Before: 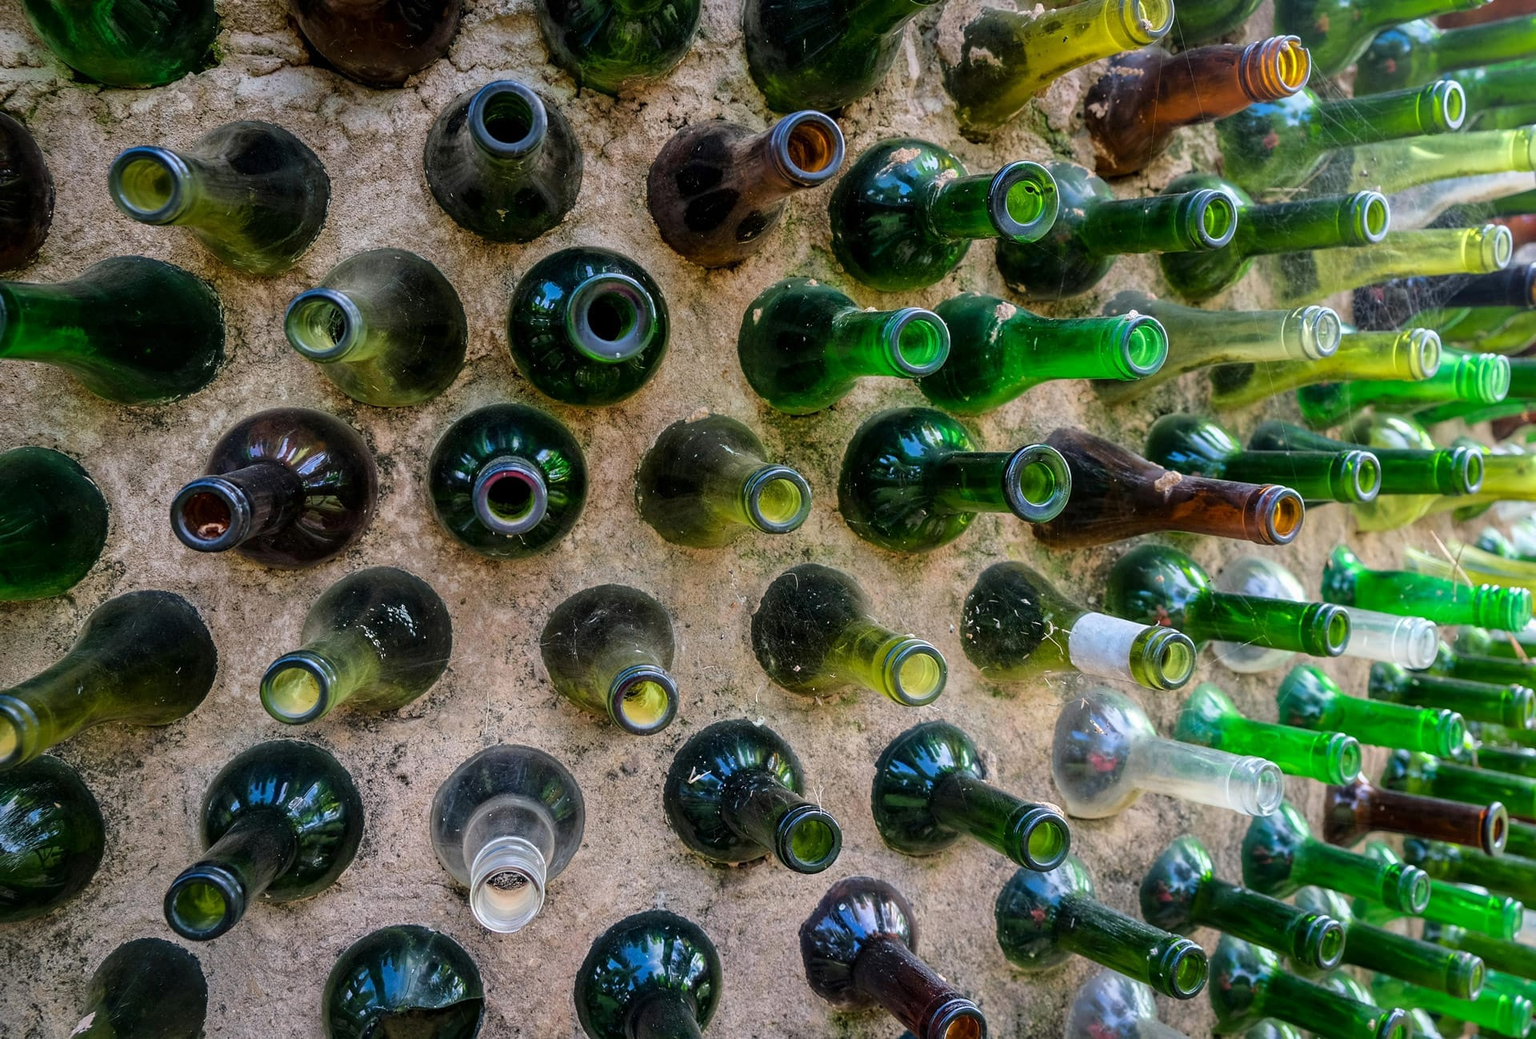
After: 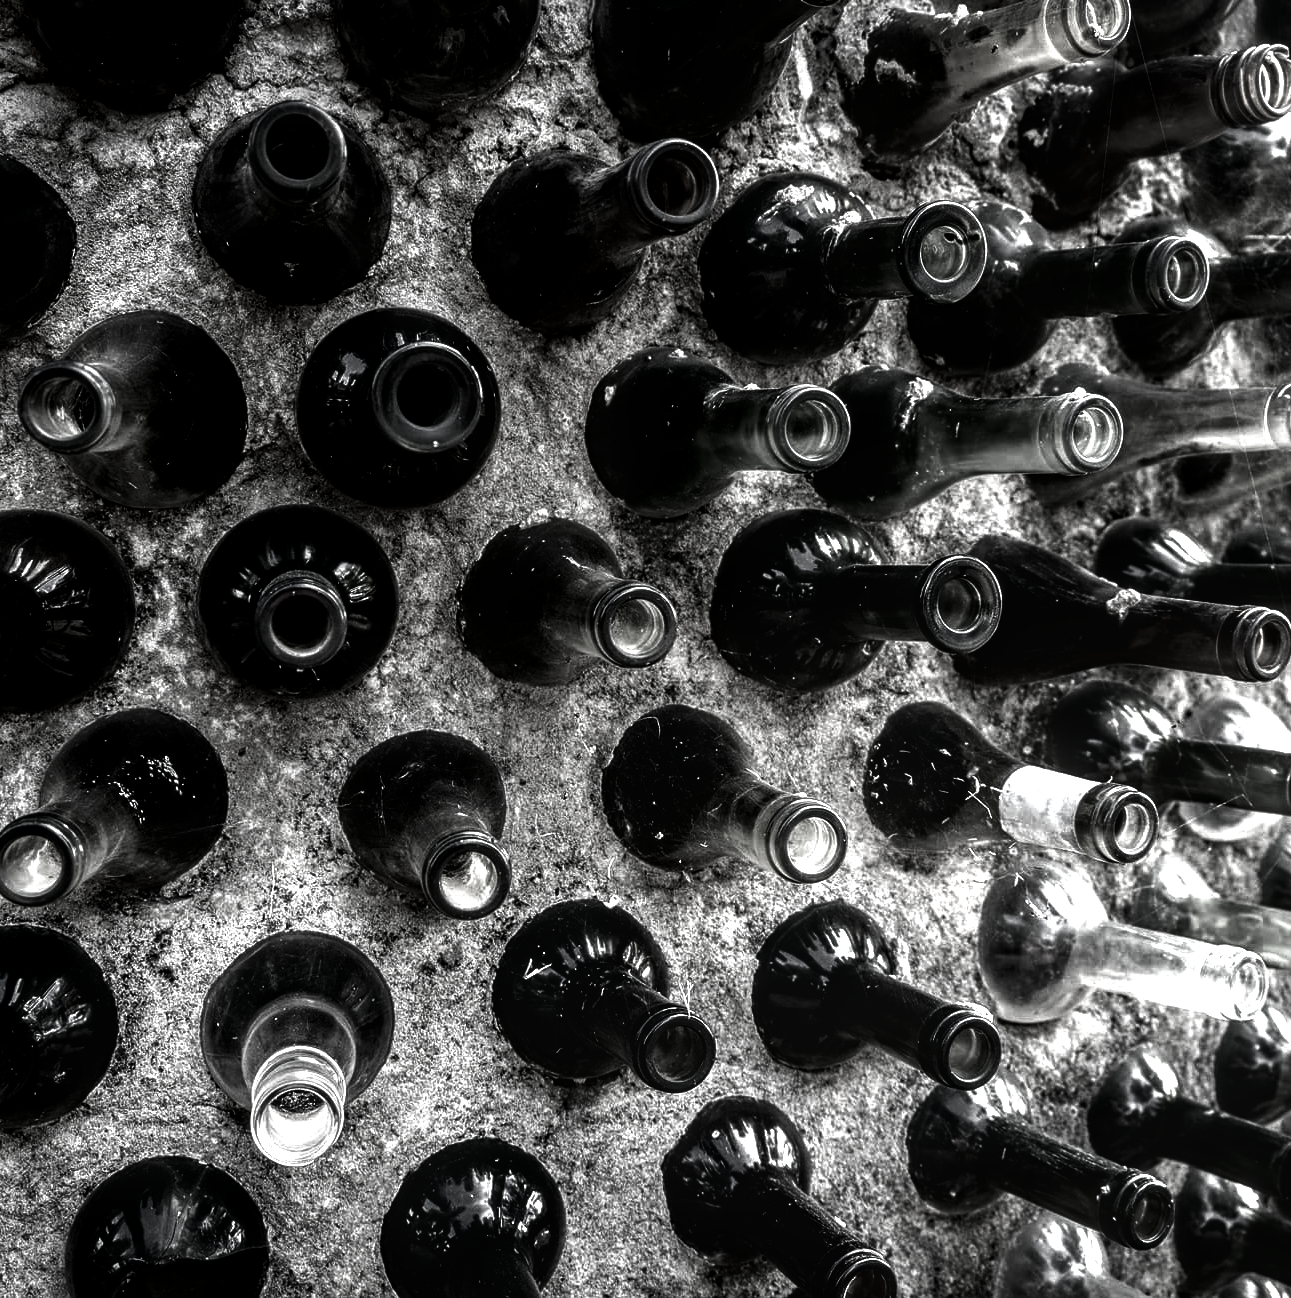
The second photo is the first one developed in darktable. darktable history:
tone equalizer: -8 EV -0.744 EV, -7 EV -0.688 EV, -6 EV -0.623 EV, -5 EV -0.395 EV, -3 EV 0.387 EV, -2 EV 0.6 EV, -1 EV 0.678 EV, +0 EV 0.75 EV
levels: white 99.89%, levels [0, 0.352, 0.703]
local contrast: on, module defaults
crop and rotate: left 17.579%, right 15.172%
contrast brightness saturation: contrast 0.02, brightness -0.993, saturation -0.981
